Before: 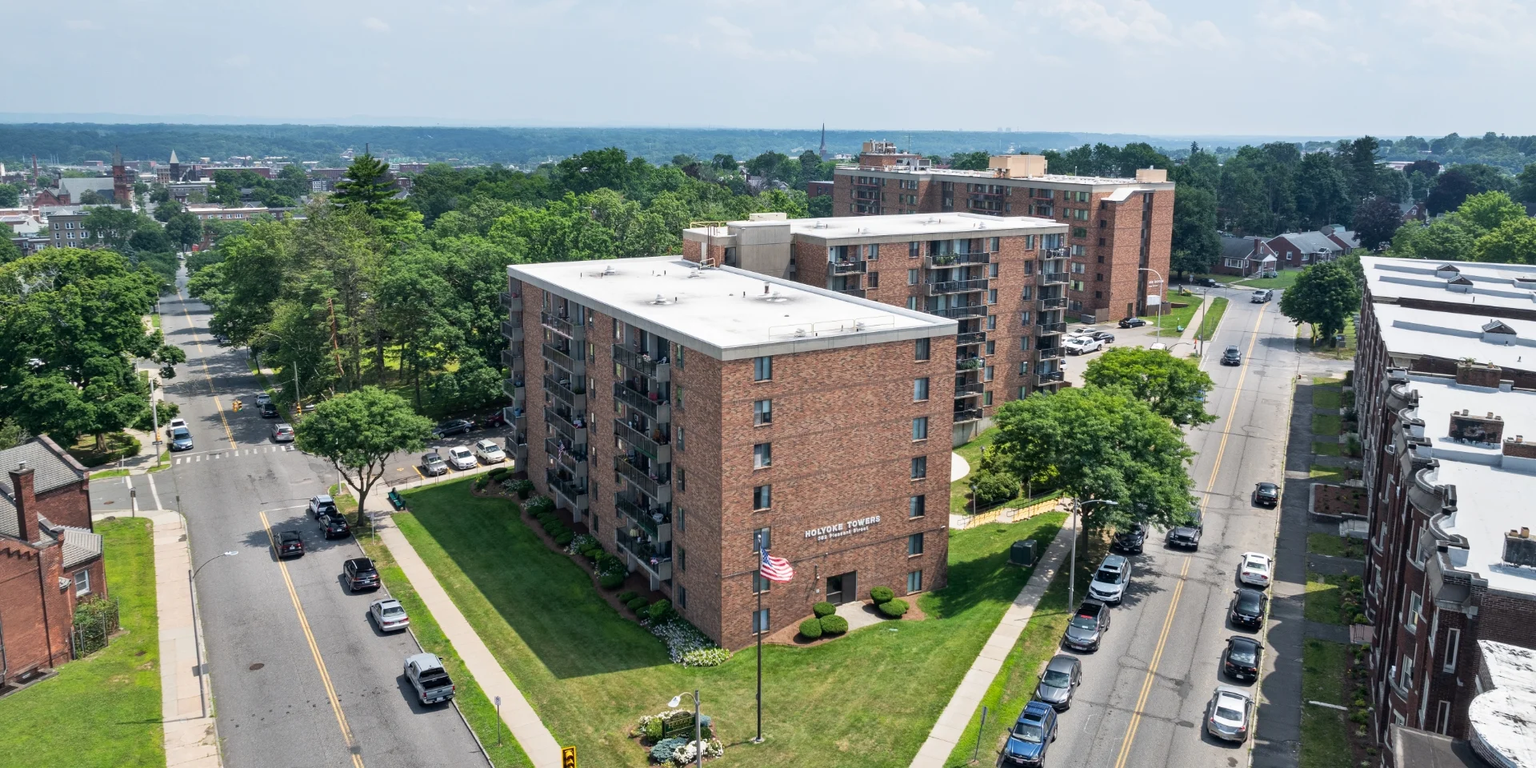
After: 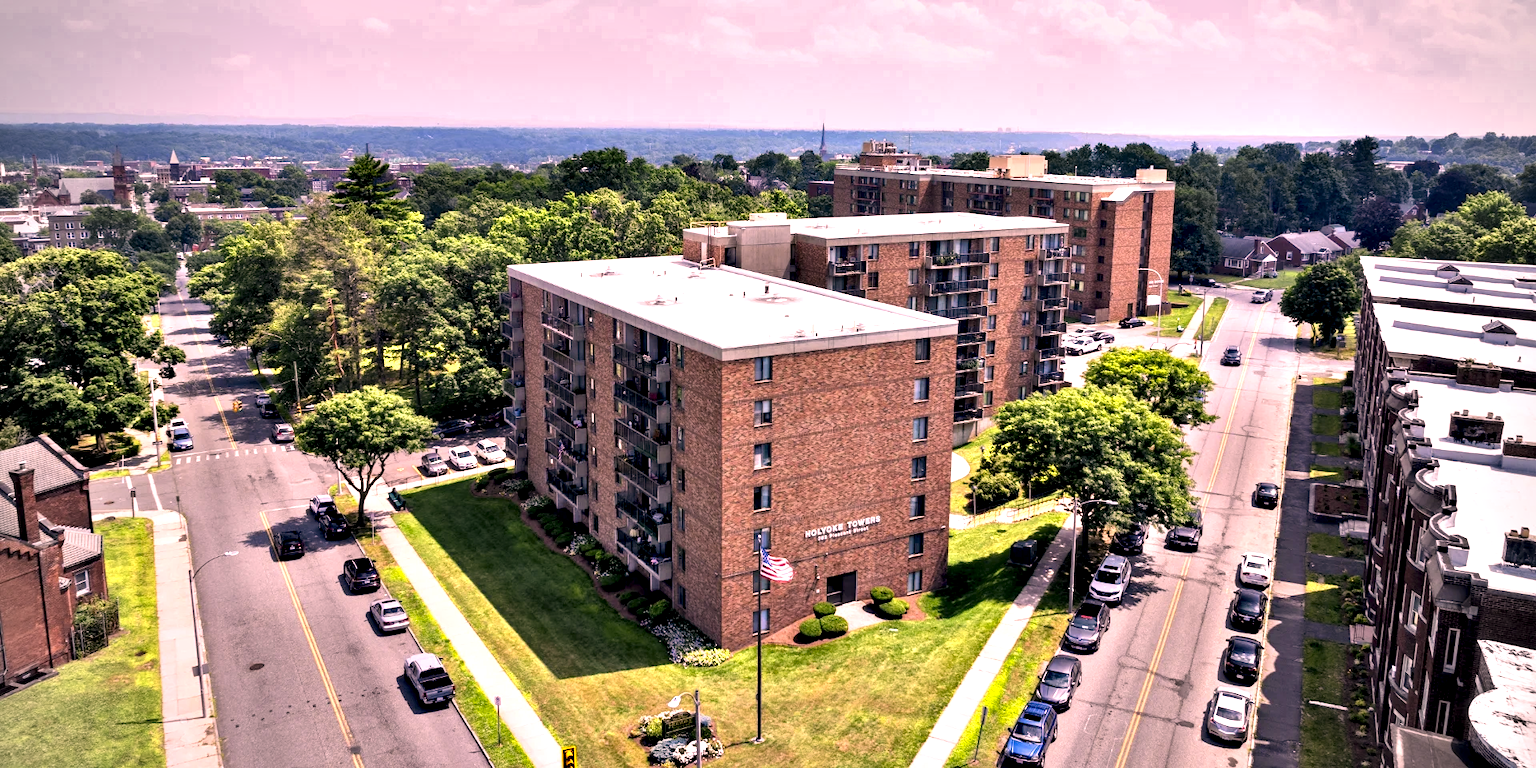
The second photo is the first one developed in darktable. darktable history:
color correction: highlights a* 11.65, highlights b* 12.21
shadows and highlights: radius 46.51, white point adjustment 6.49, compress 79.3%, soften with gaussian
vignetting: width/height ratio 1.091
color calibration: output R [1.063, -0.012, -0.003, 0], output B [-0.079, 0.047, 1, 0], illuminant as shot in camera, x 0.358, y 0.373, temperature 4628.91 K
color zones: curves: ch0 [(0, 0.485) (0.178, 0.476) (0.261, 0.623) (0.411, 0.403) (0.708, 0.603) (0.934, 0.412)]; ch1 [(0.003, 0.485) (0.149, 0.496) (0.229, 0.584) (0.326, 0.551) (0.484, 0.262) (0.757, 0.643)]
contrast equalizer: y [[0.6 ×6], [0.55 ×6], [0 ×6], [0 ×6], [0 ×6]]
